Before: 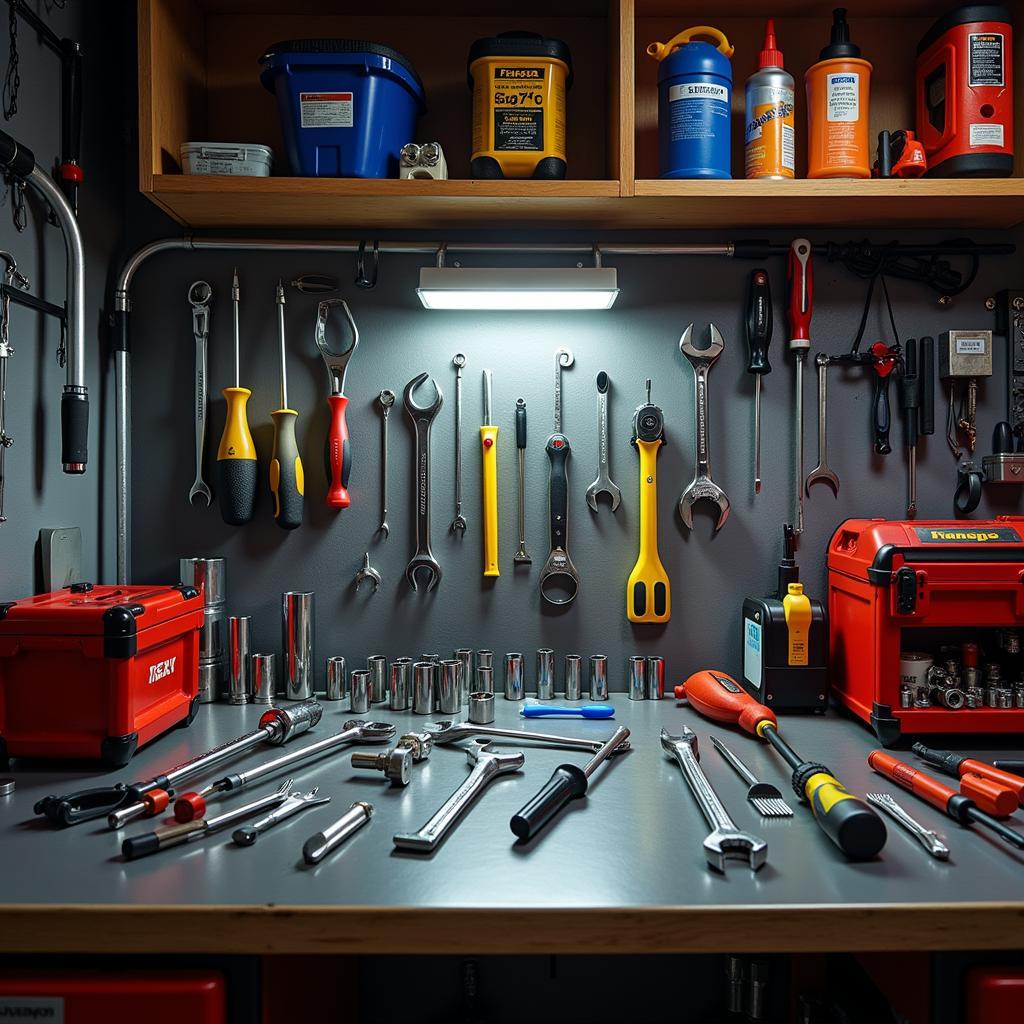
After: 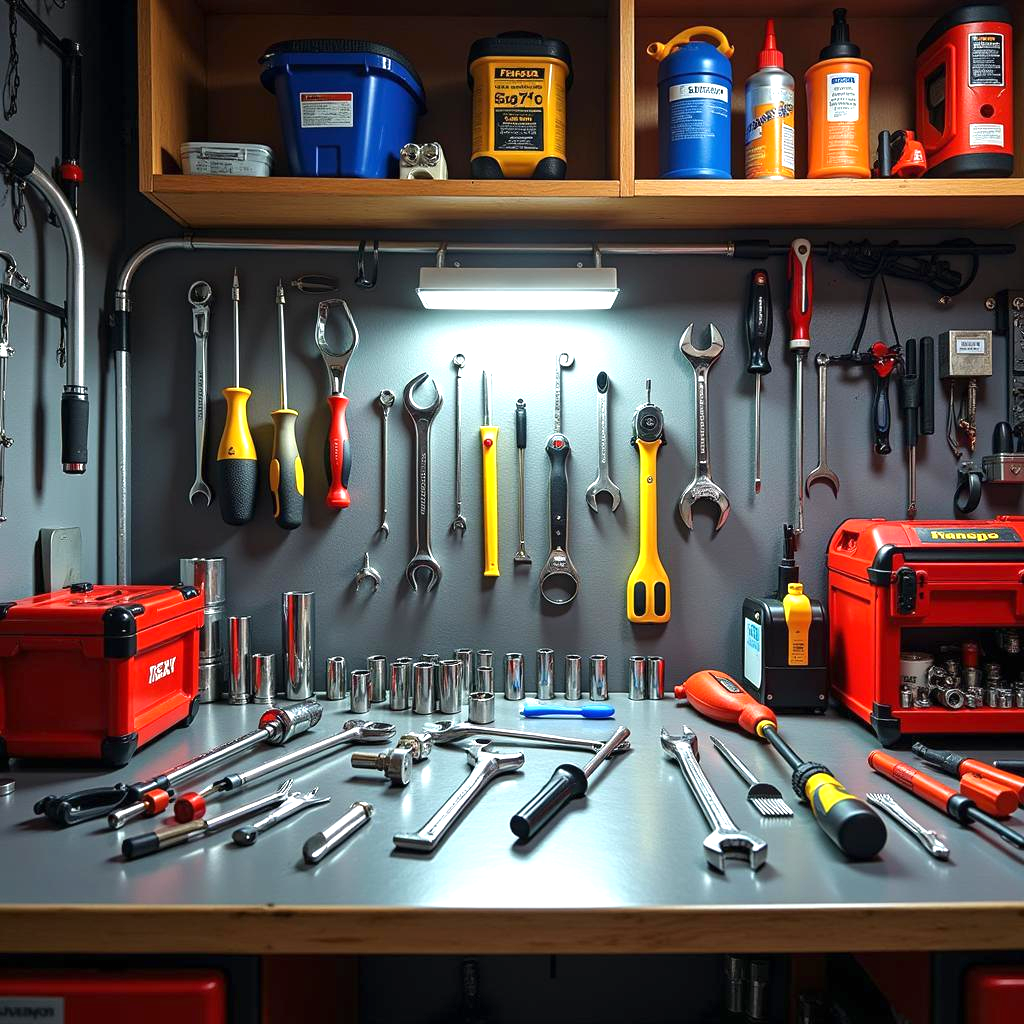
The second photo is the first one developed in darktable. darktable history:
exposure: black level correction 0, exposure 0.881 EV, compensate highlight preservation false
